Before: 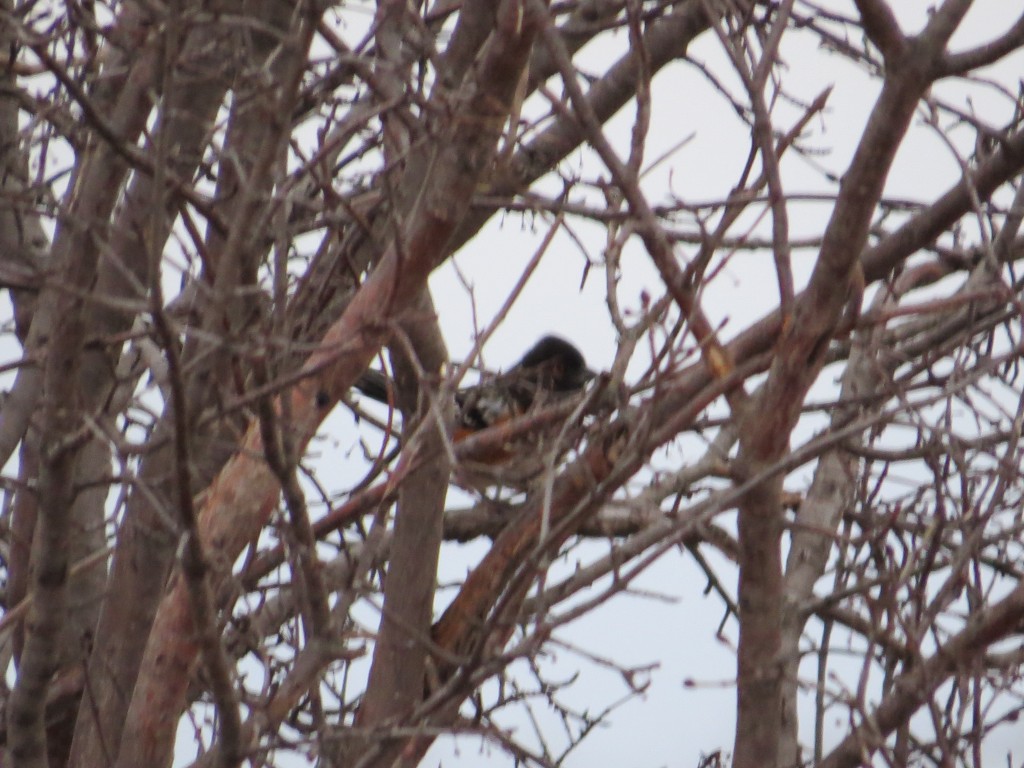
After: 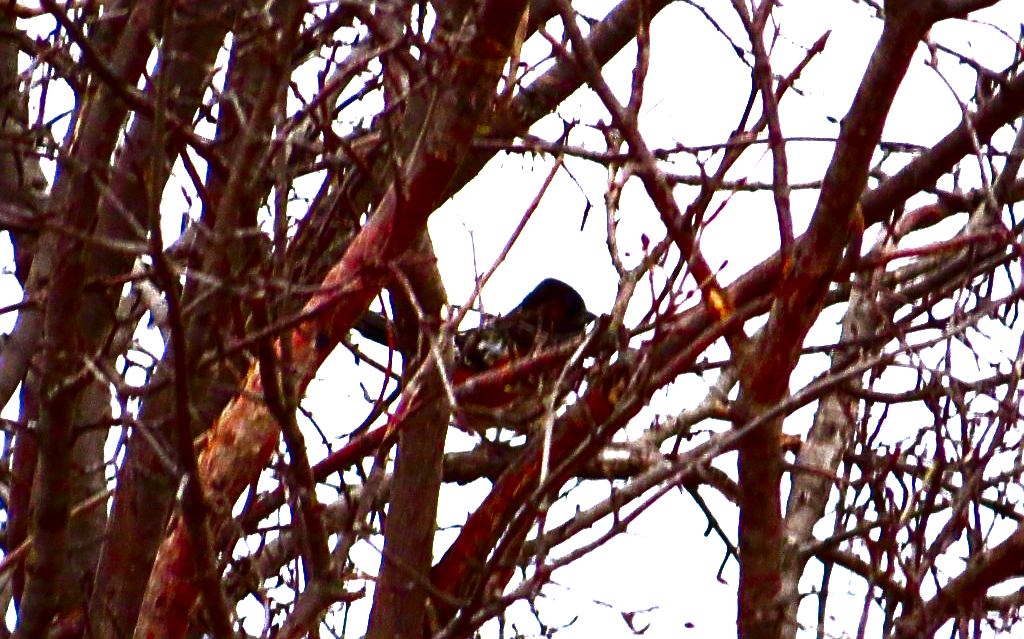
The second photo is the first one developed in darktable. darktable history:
sharpen: amount 0.75
exposure: black level correction 0.001, exposure 1.735 EV, compensate highlight preservation false
white balance: red 0.982, blue 1.018
crop: top 7.625%, bottom 8.027%
contrast brightness saturation: brightness -1, saturation 1
